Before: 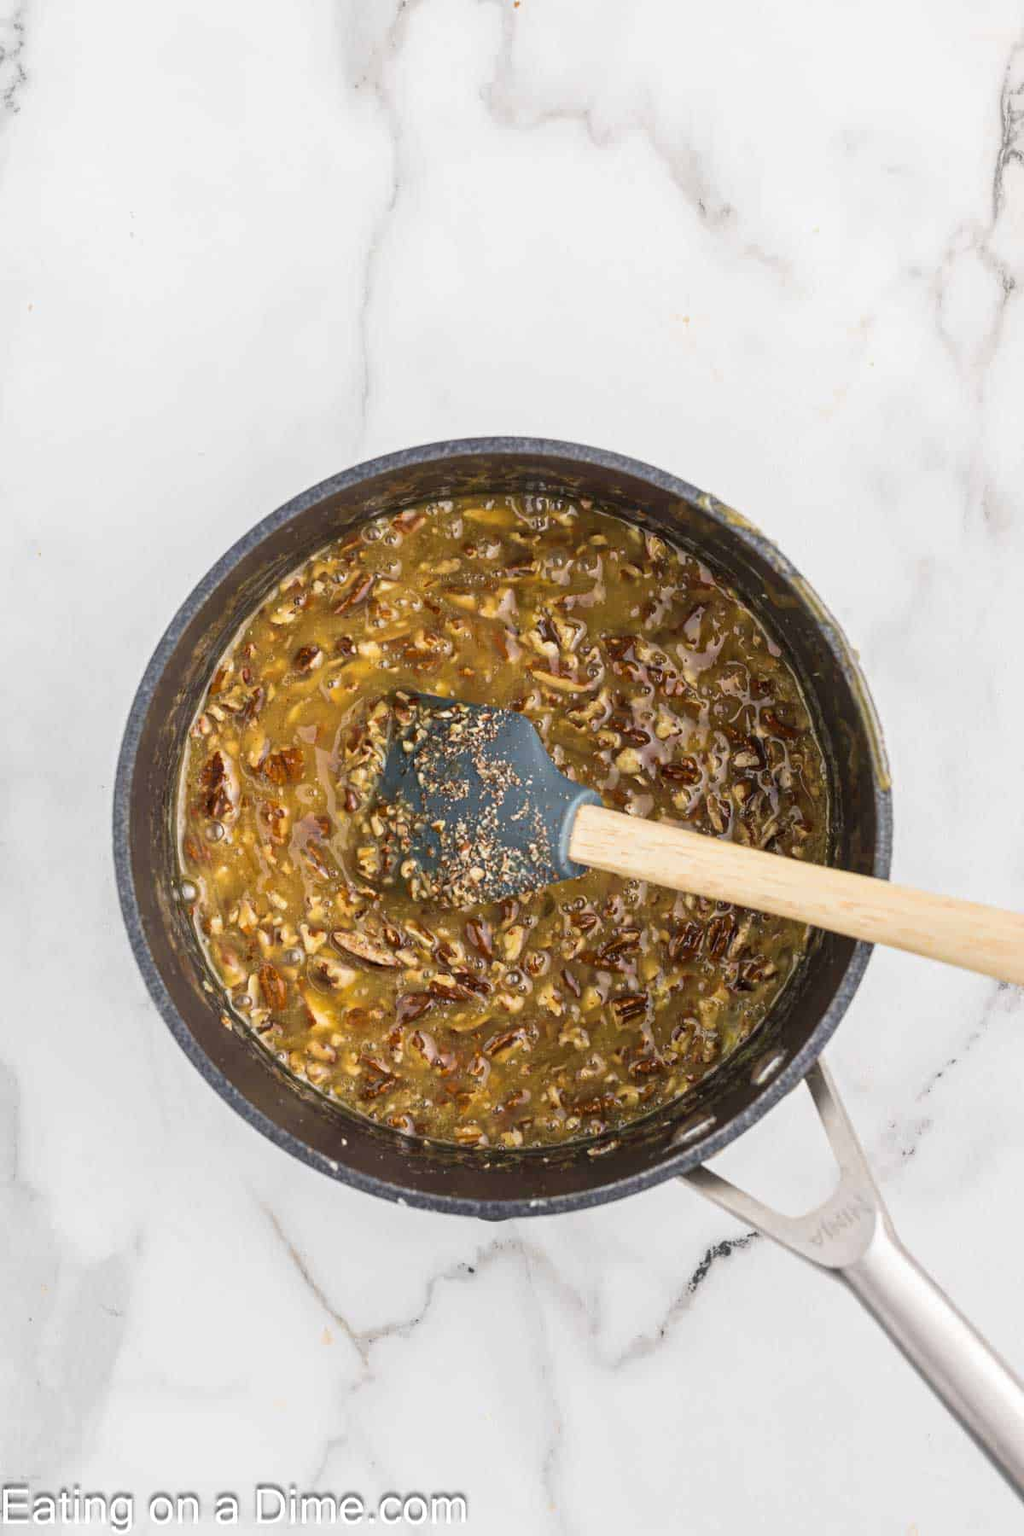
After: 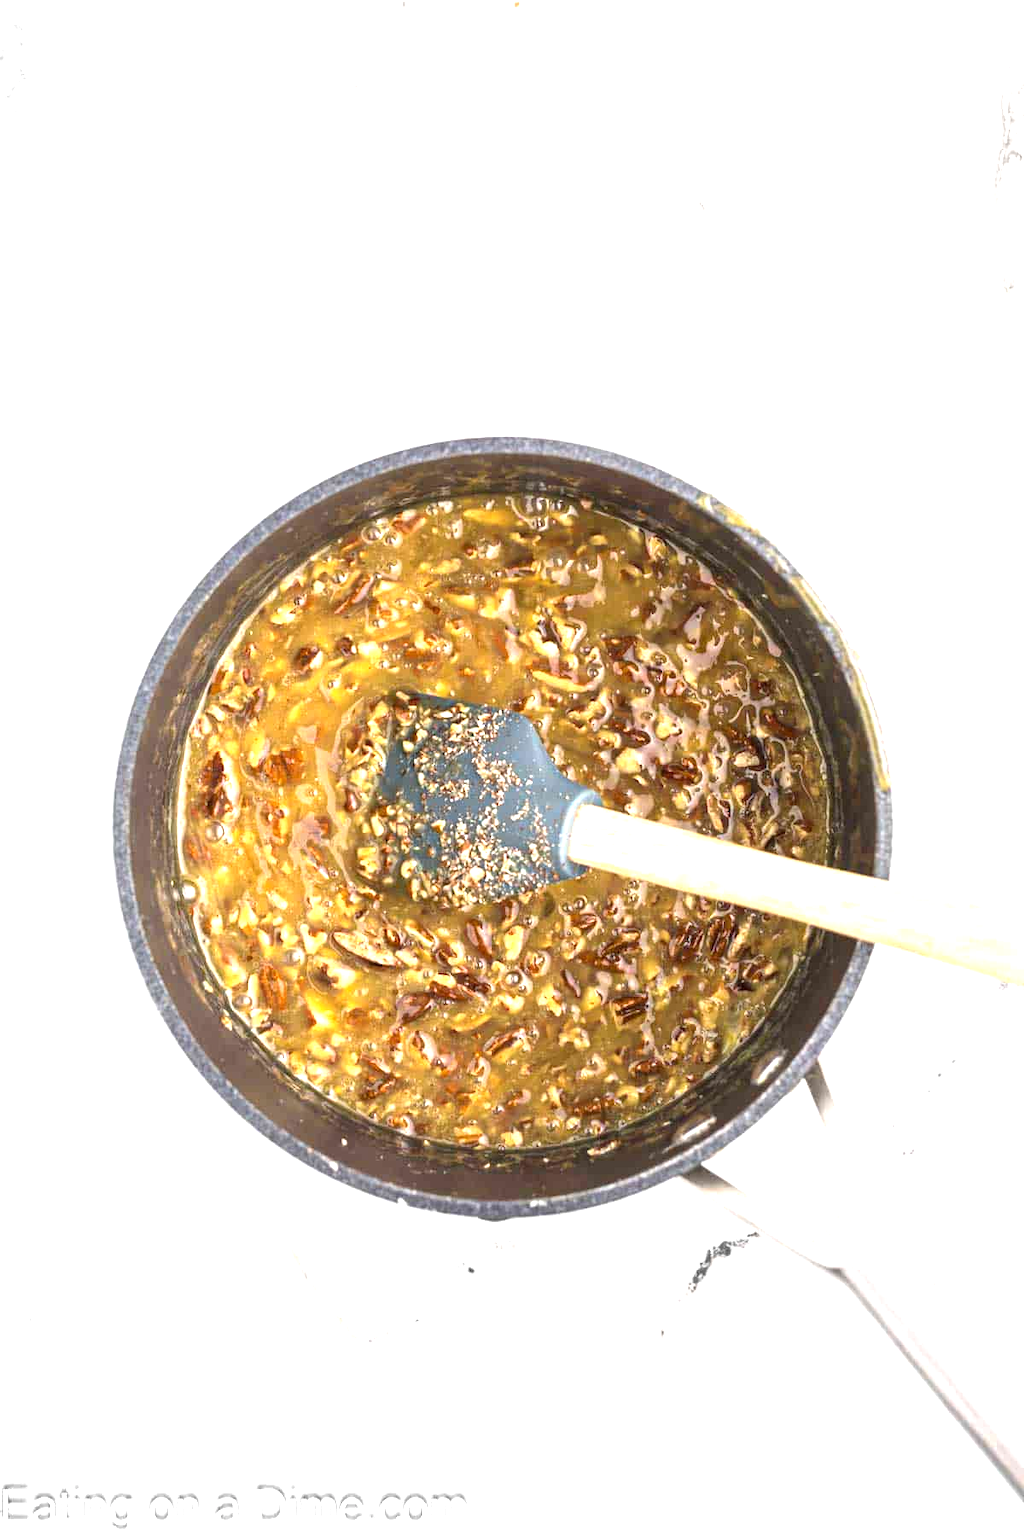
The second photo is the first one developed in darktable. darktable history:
exposure: exposure 1.241 EV, compensate highlight preservation false
